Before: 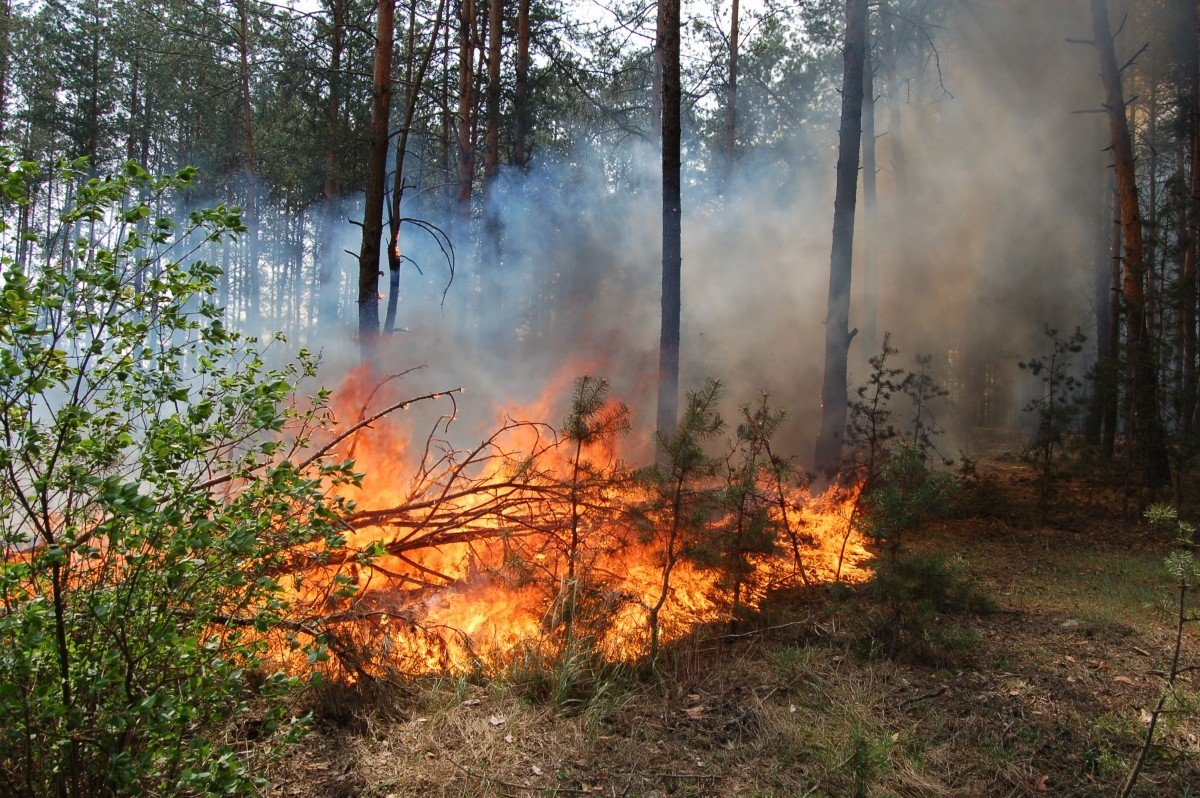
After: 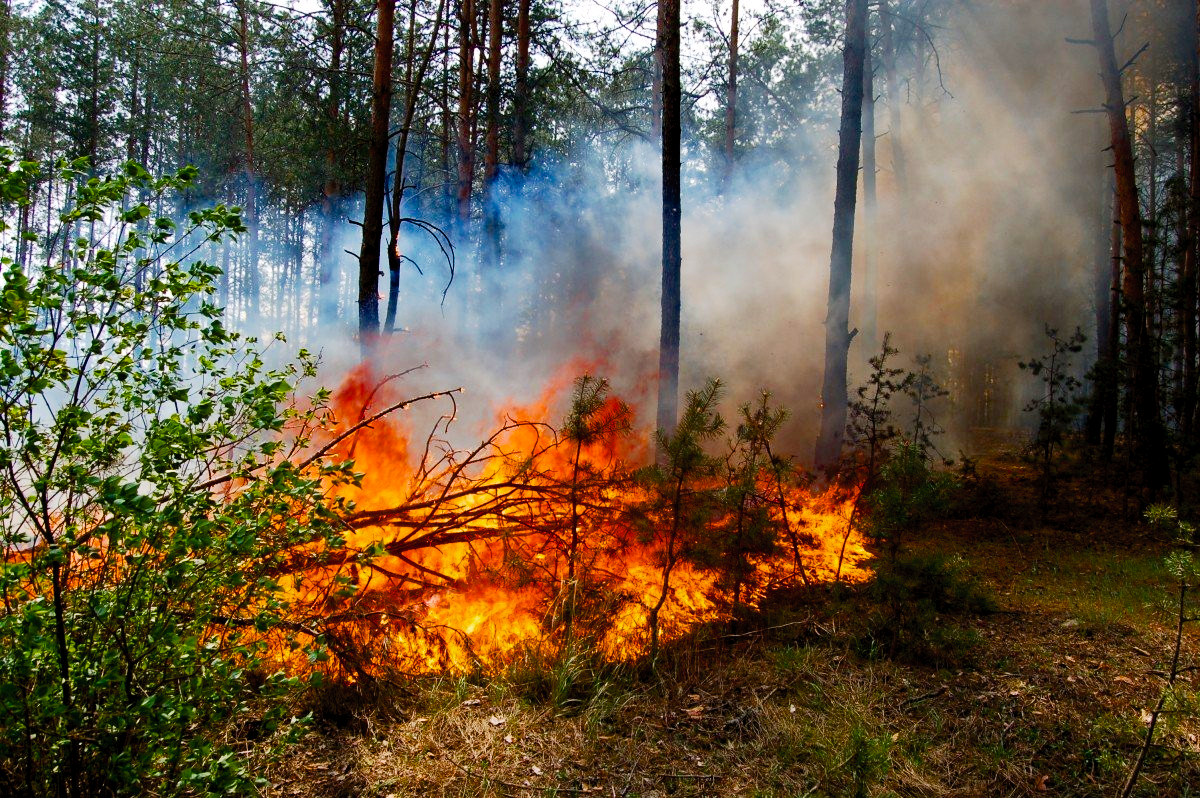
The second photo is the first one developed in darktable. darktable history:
exposure: black level correction 0.01, exposure 0.017 EV, compensate highlight preservation false
tone curve: curves: ch0 [(0, 0) (0.003, 0.014) (0.011, 0.019) (0.025, 0.026) (0.044, 0.037) (0.069, 0.053) (0.1, 0.083) (0.136, 0.121) (0.177, 0.163) (0.224, 0.22) (0.277, 0.281) (0.335, 0.354) (0.399, 0.436) (0.468, 0.526) (0.543, 0.612) (0.623, 0.706) (0.709, 0.79) (0.801, 0.858) (0.898, 0.925) (1, 1)], preserve colors none
color balance rgb: highlights gain › chroma 0.23%, highlights gain › hue 330.15°, perceptual saturation grading › global saturation 29.484%, perceptual brilliance grading › global brilliance 14.628%, perceptual brilliance grading › shadows -34.232%, global vibrance -7.298%, contrast -12.452%, saturation formula JzAzBz (2021)
